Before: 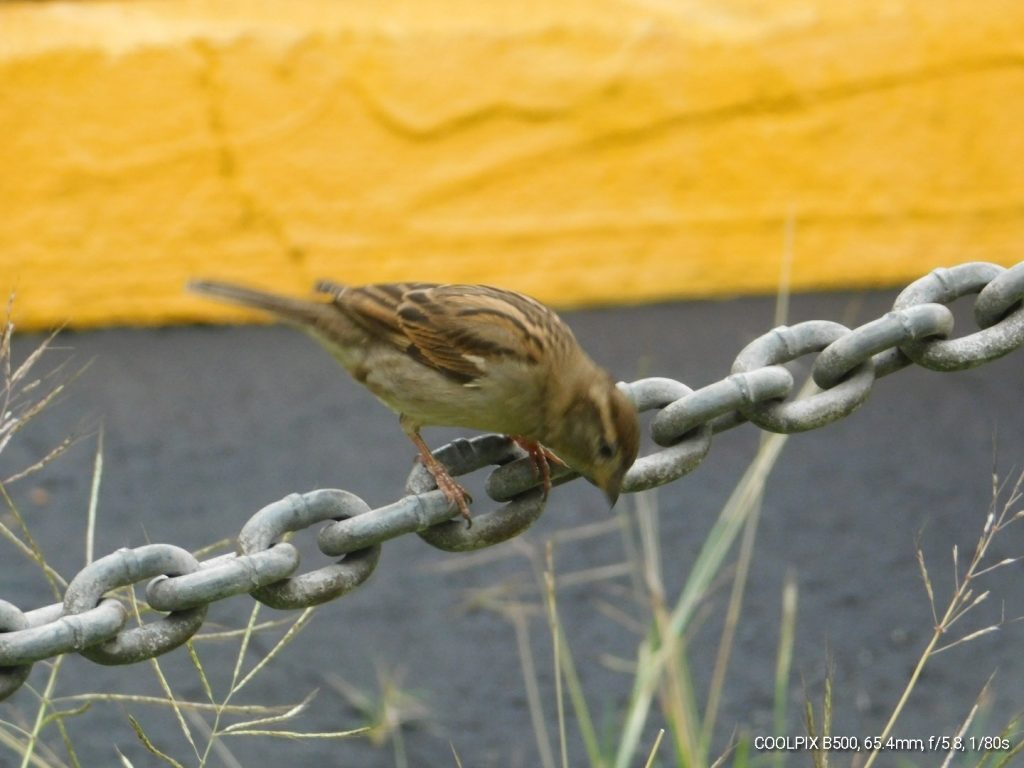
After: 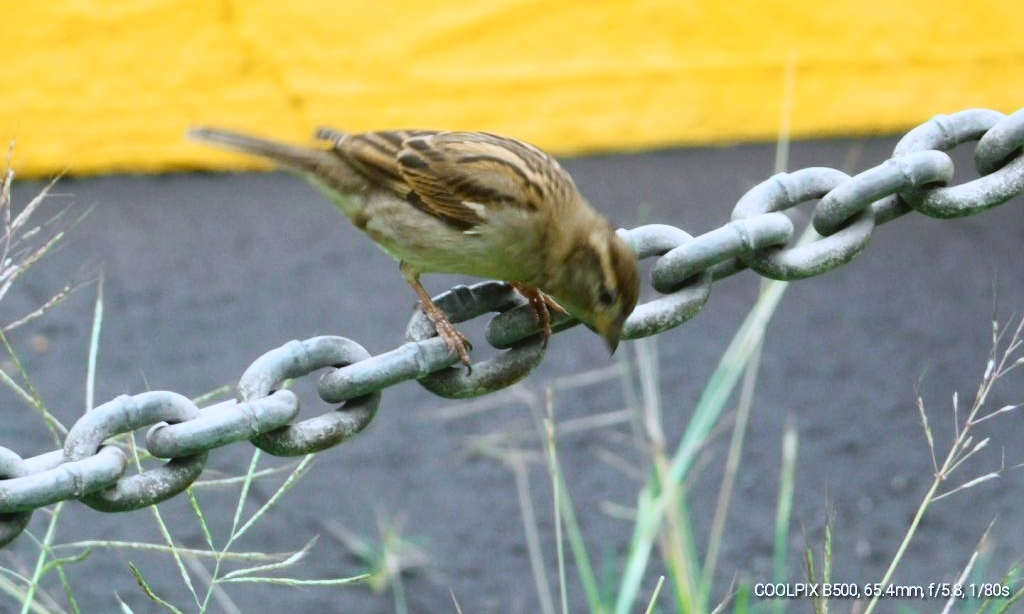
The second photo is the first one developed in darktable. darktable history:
tone curve: curves: ch0 [(0, 0.049) (0.113, 0.084) (0.285, 0.301) (0.673, 0.796) (0.845, 0.932) (0.994, 0.971)]; ch1 [(0, 0) (0.456, 0.424) (0.498, 0.5) (0.57, 0.557) (0.631, 0.635) (1, 1)]; ch2 [(0, 0) (0.395, 0.398) (0.44, 0.456) (0.502, 0.507) (0.55, 0.559) (0.67, 0.702) (1, 1)], color space Lab, independent channels, preserve colors none
crop and rotate: top 19.998%
white balance: red 0.948, green 1.02, blue 1.176
